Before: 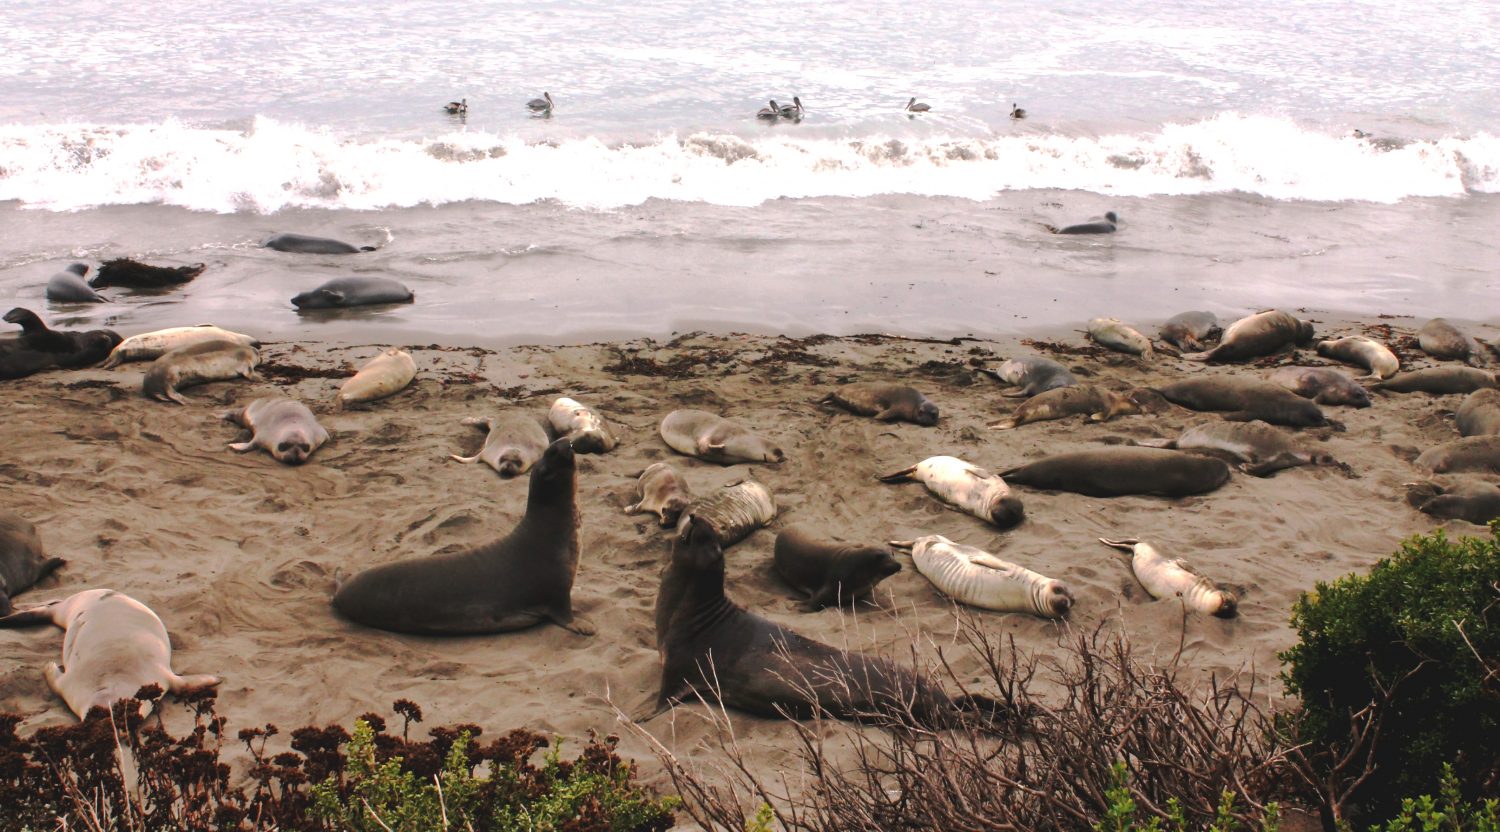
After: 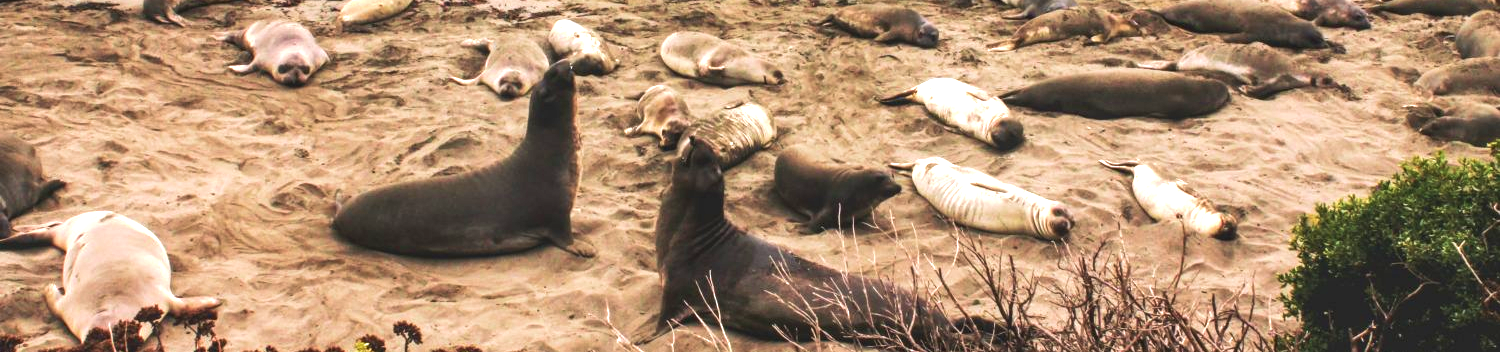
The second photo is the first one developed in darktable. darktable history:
crop: top 45.467%, bottom 12.155%
exposure: black level correction 0, exposure 1.106 EV, compensate exposure bias true, compensate highlight preservation false
levels: black 0.022%, levels [0, 0.51, 1]
local contrast: on, module defaults
velvia: on, module defaults
